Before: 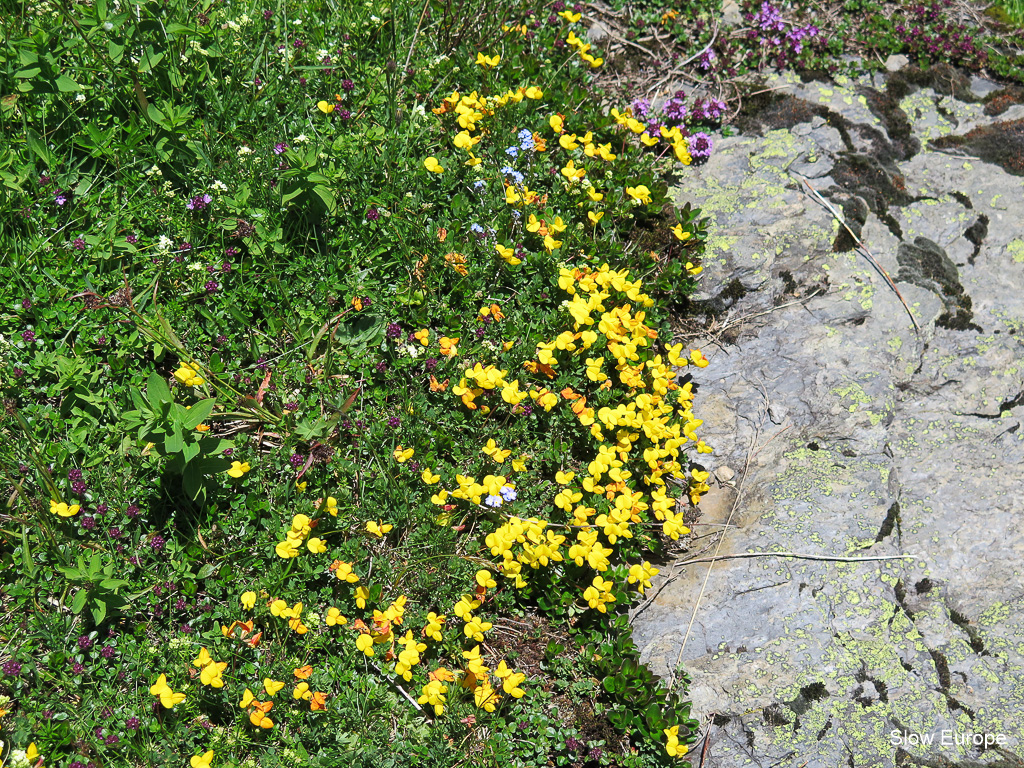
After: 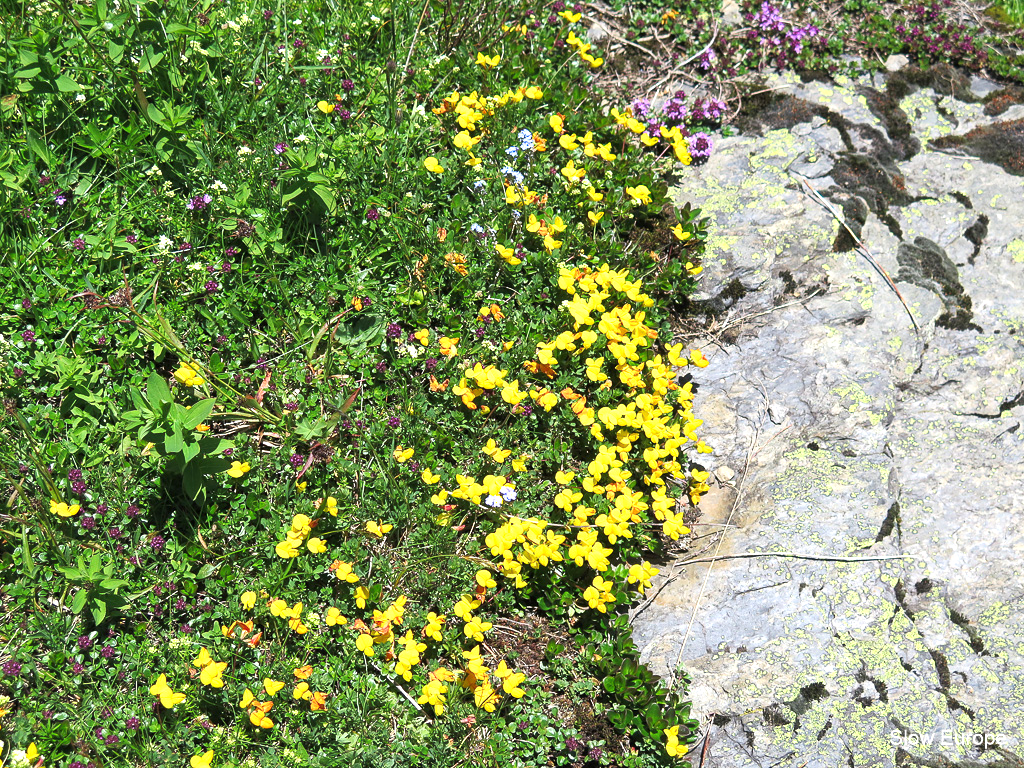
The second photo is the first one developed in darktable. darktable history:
exposure: exposure 0.552 EV, compensate highlight preservation false
tone equalizer: on, module defaults
